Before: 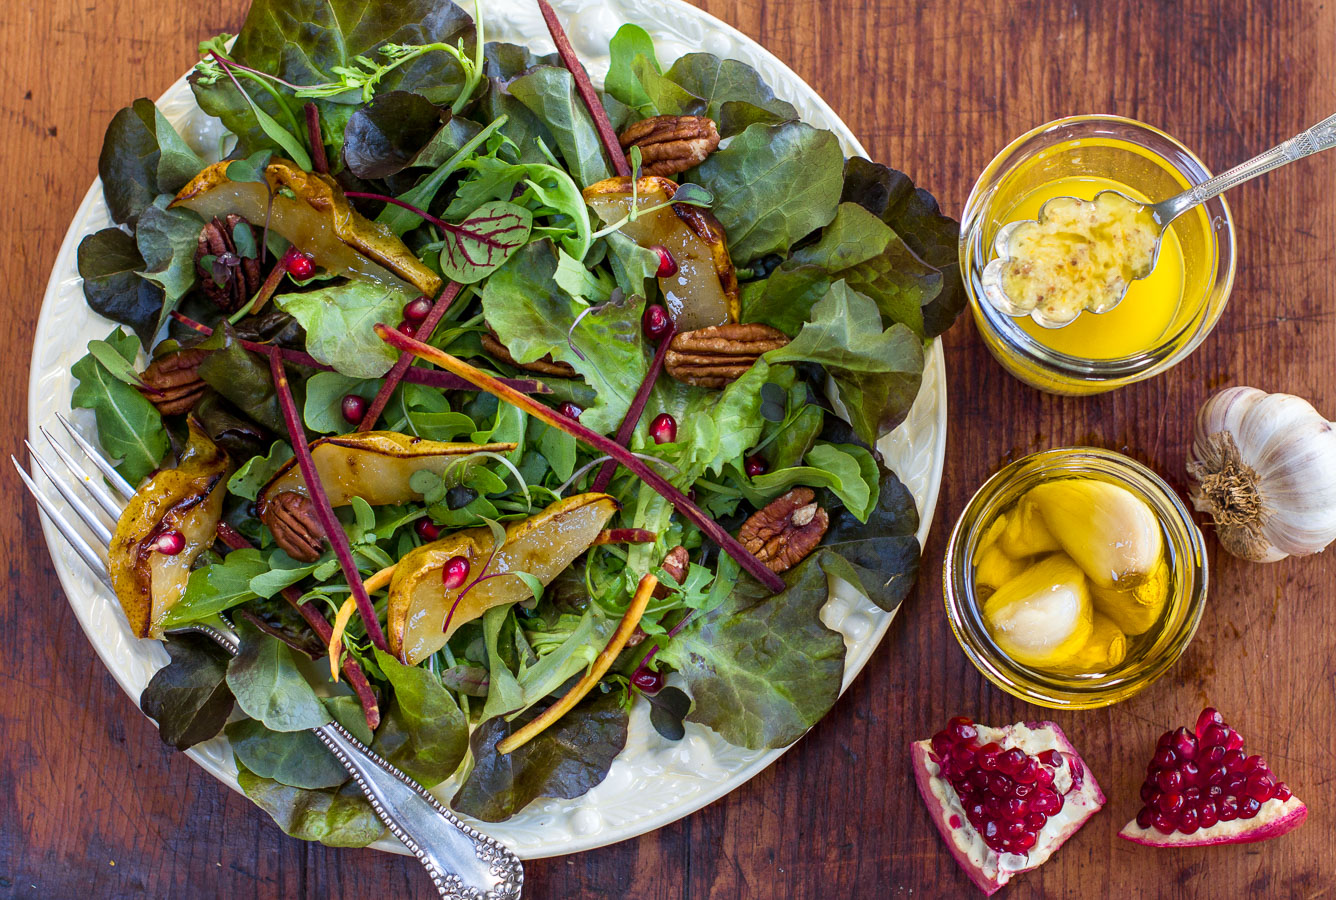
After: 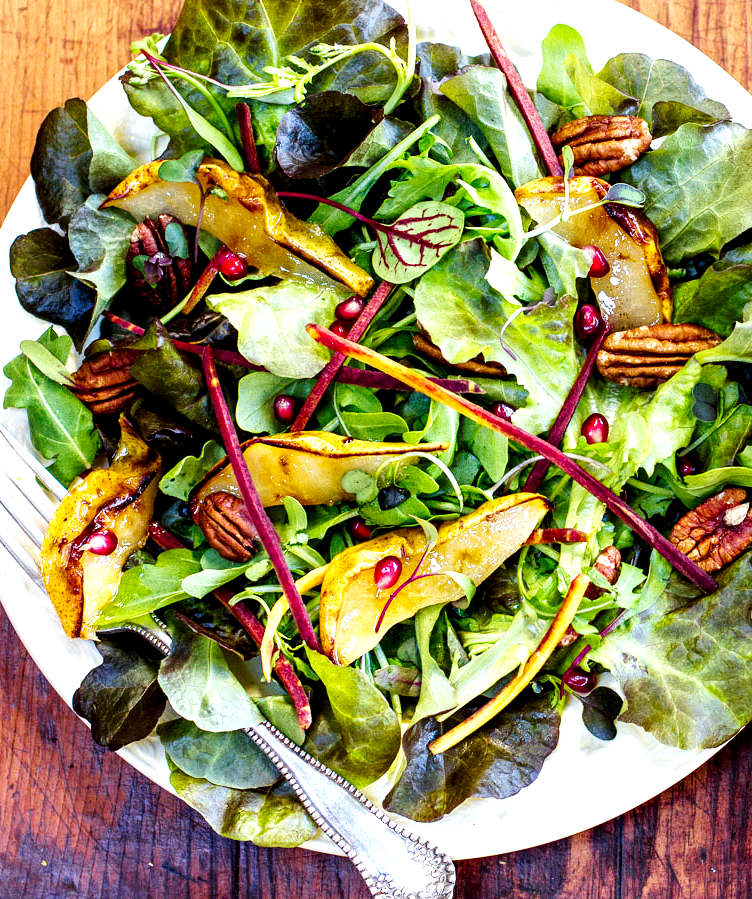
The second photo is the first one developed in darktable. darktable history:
base curve: curves: ch0 [(0, 0.003) (0.001, 0.002) (0.006, 0.004) (0.02, 0.022) (0.048, 0.086) (0.094, 0.234) (0.162, 0.431) (0.258, 0.629) (0.385, 0.8) (0.548, 0.918) (0.751, 0.988) (1, 1)], preserve colors none
crop: left 5.114%, right 38.589%
local contrast: highlights 123%, shadows 126%, detail 140%, midtone range 0.254
